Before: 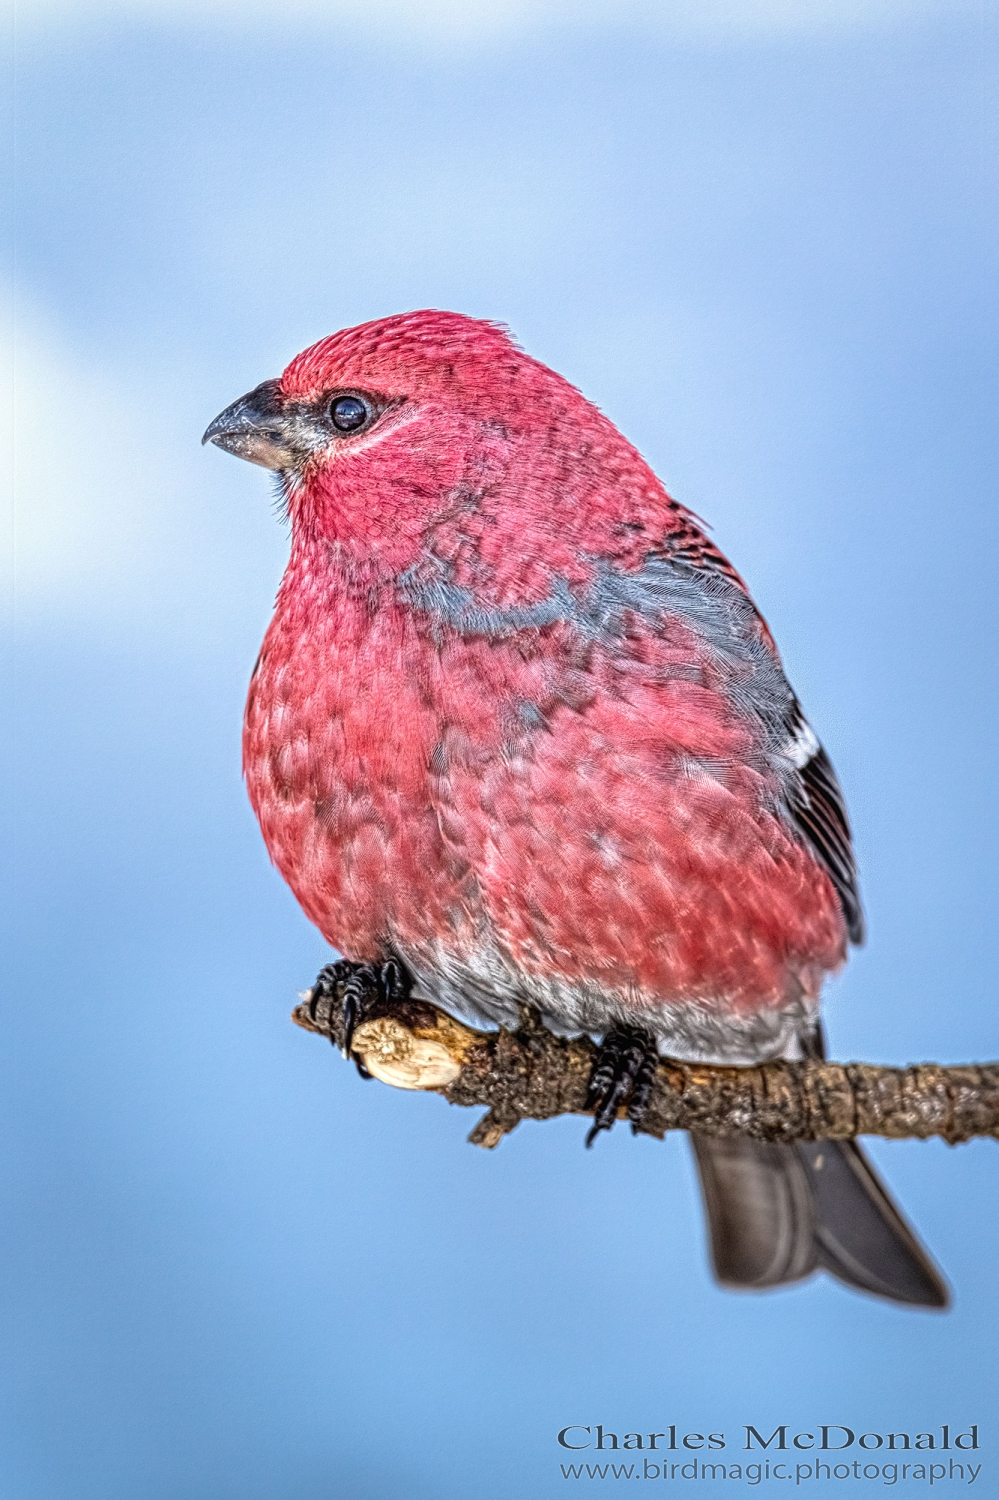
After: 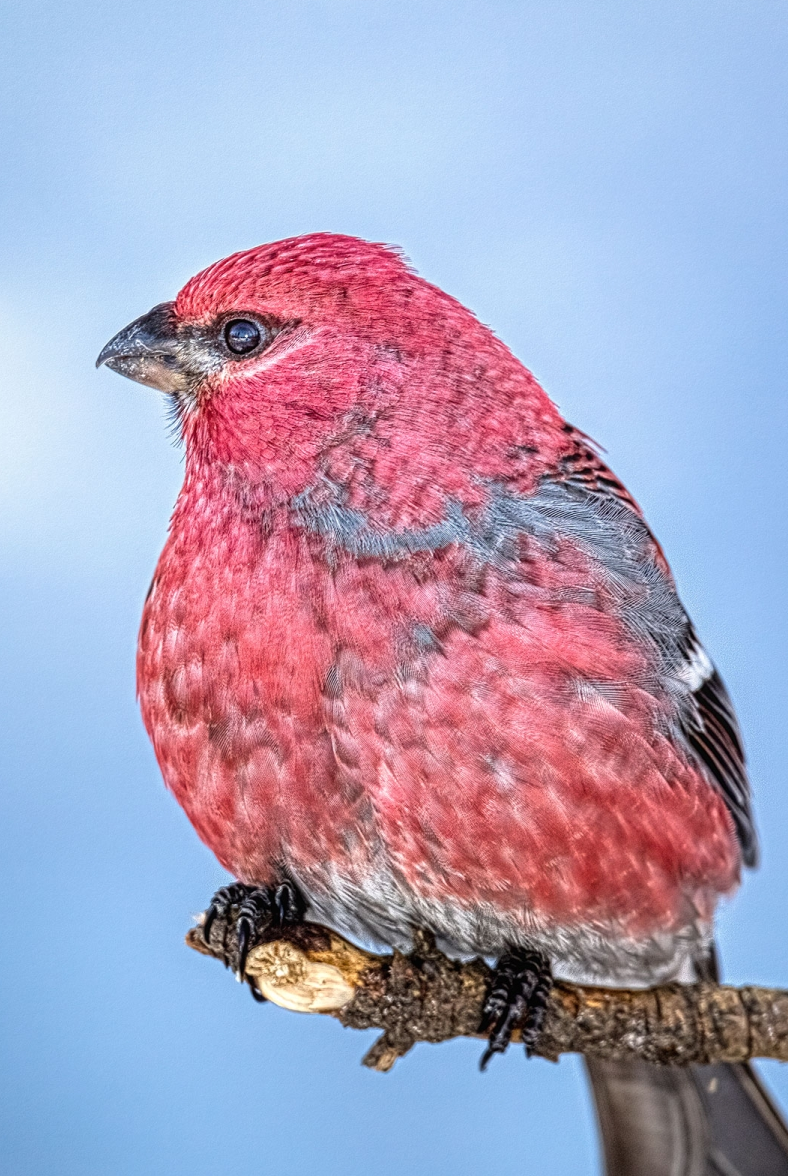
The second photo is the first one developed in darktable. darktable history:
crop and rotate: left 10.785%, top 5.149%, right 10.327%, bottom 16.421%
